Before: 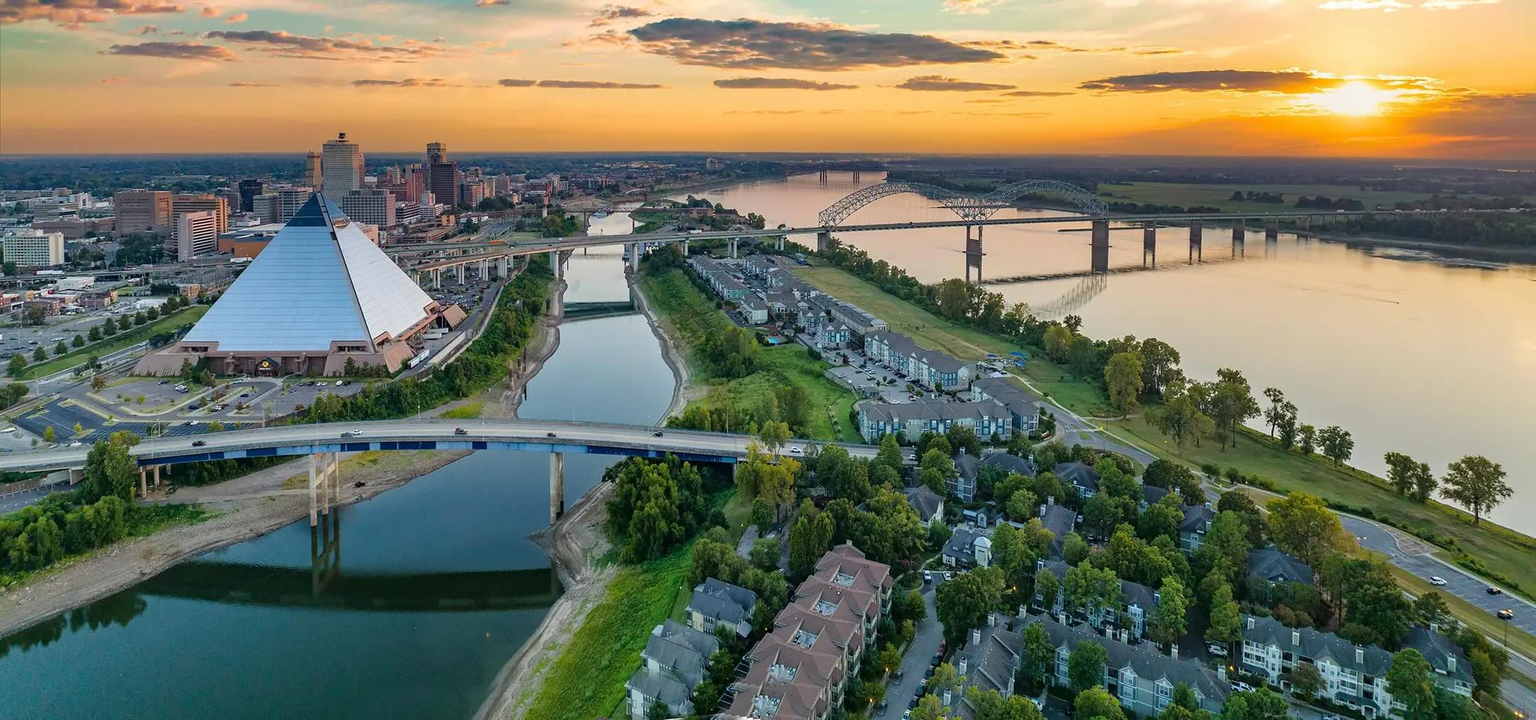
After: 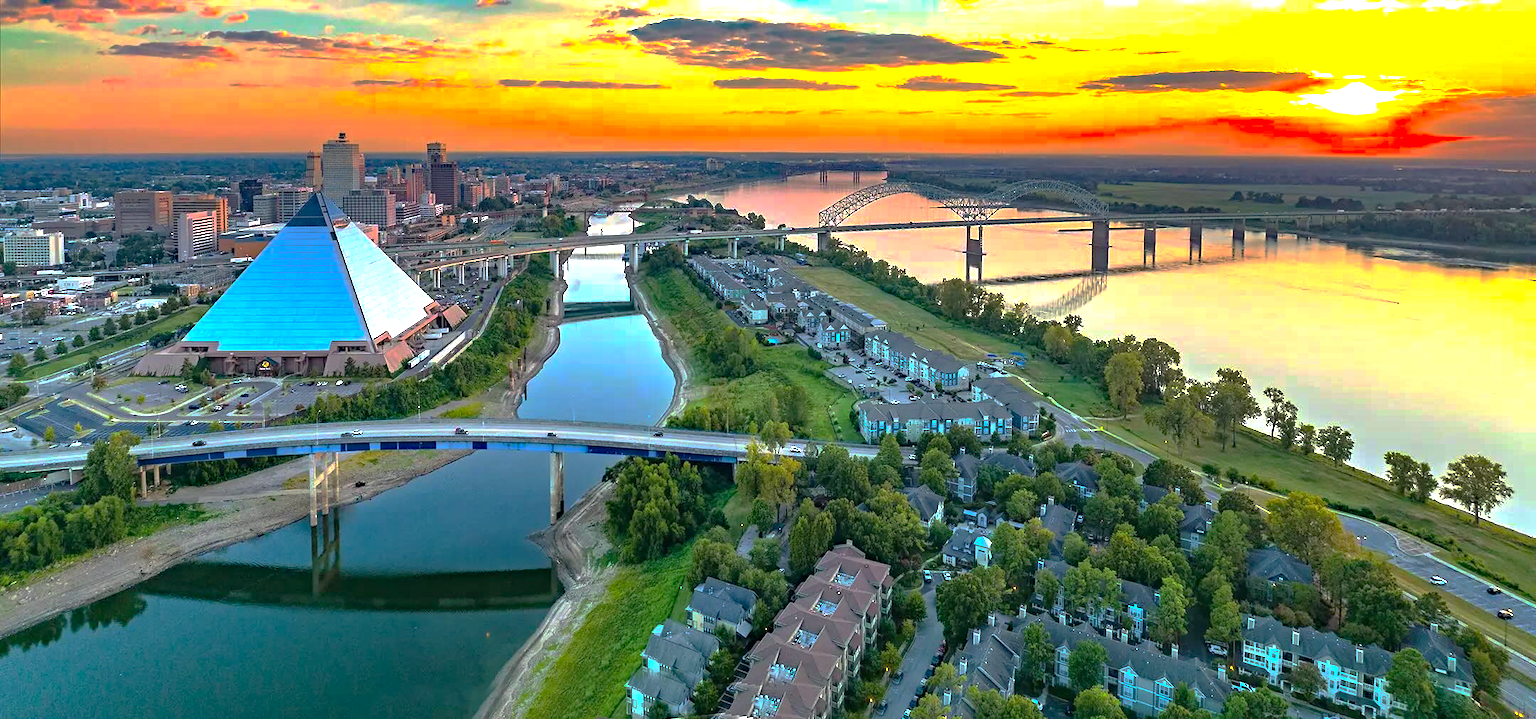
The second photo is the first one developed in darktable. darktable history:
exposure: exposure 1 EV, compensate highlight preservation false
contrast brightness saturation: contrast 0.075, brightness 0.078, saturation 0.178
haze removal: strength 0.287, distance 0.244, compatibility mode true, adaptive false
base curve: curves: ch0 [(0, 0) (0.841, 0.609) (1, 1)], preserve colors none
